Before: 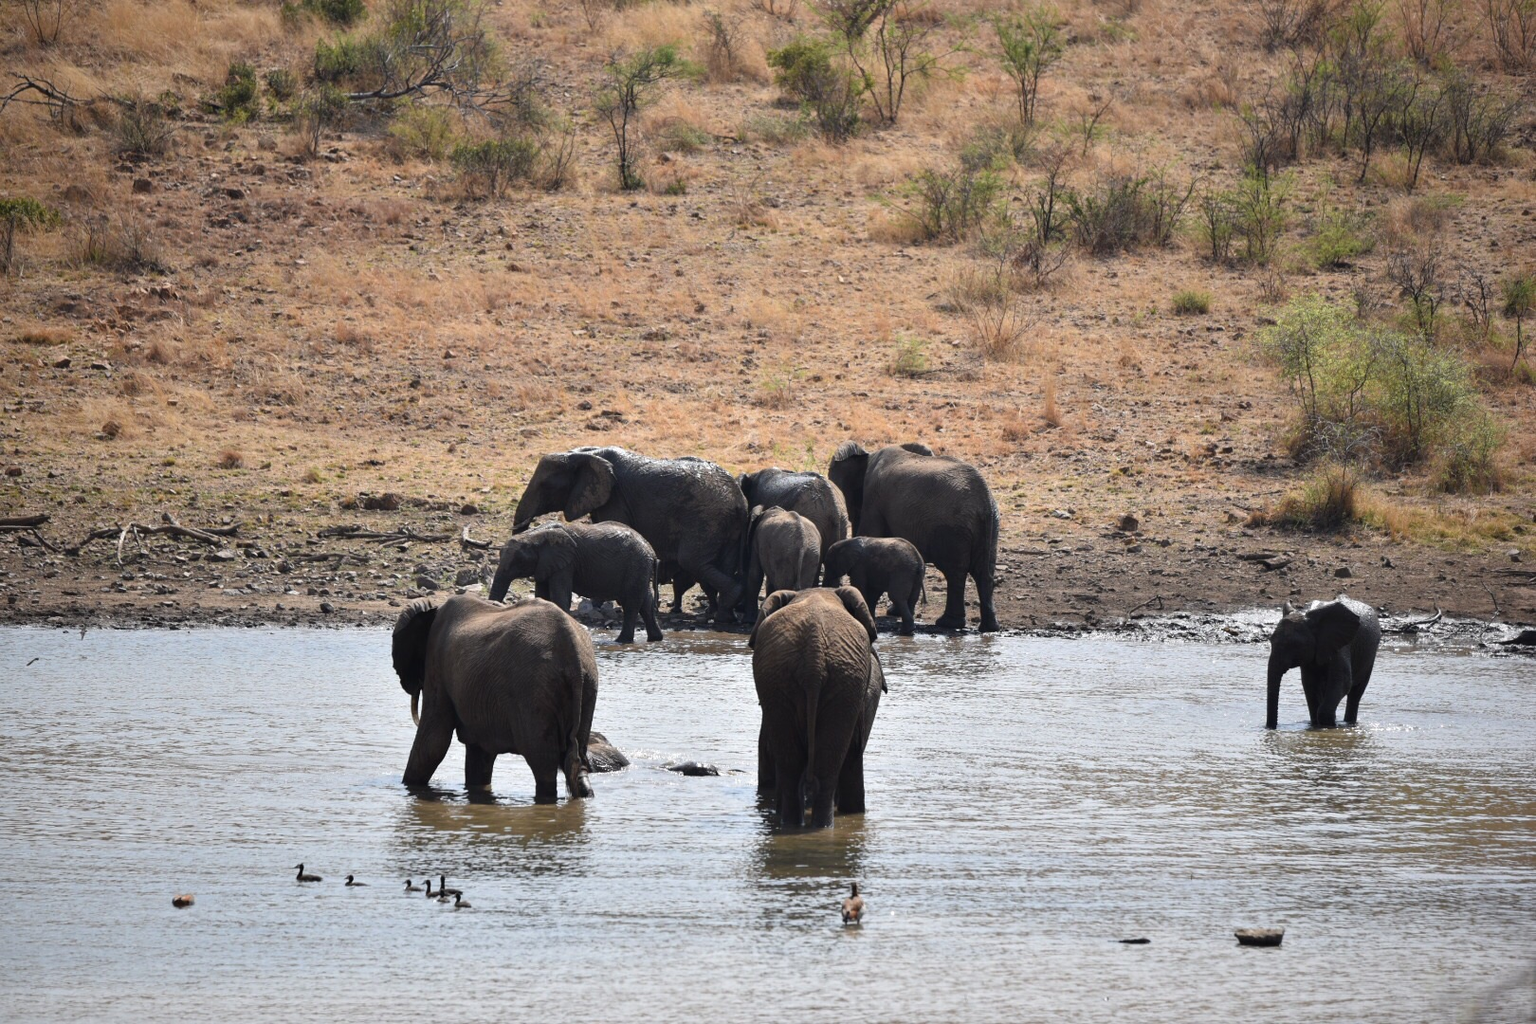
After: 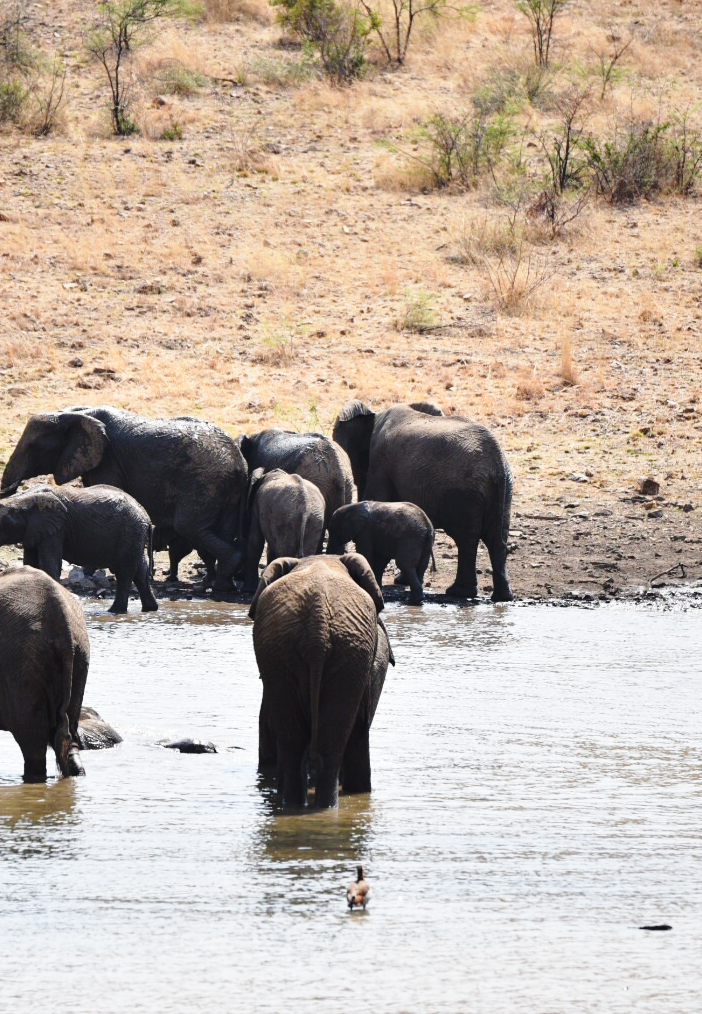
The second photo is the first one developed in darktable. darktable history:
crop: left 33.452%, top 6.025%, right 23.155%
base curve: curves: ch0 [(0, 0) (0.028, 0.03) (0.121, 0.232) (0.46, 0.748) (0.859, 0.968) (1, 1)], preserve colors none
